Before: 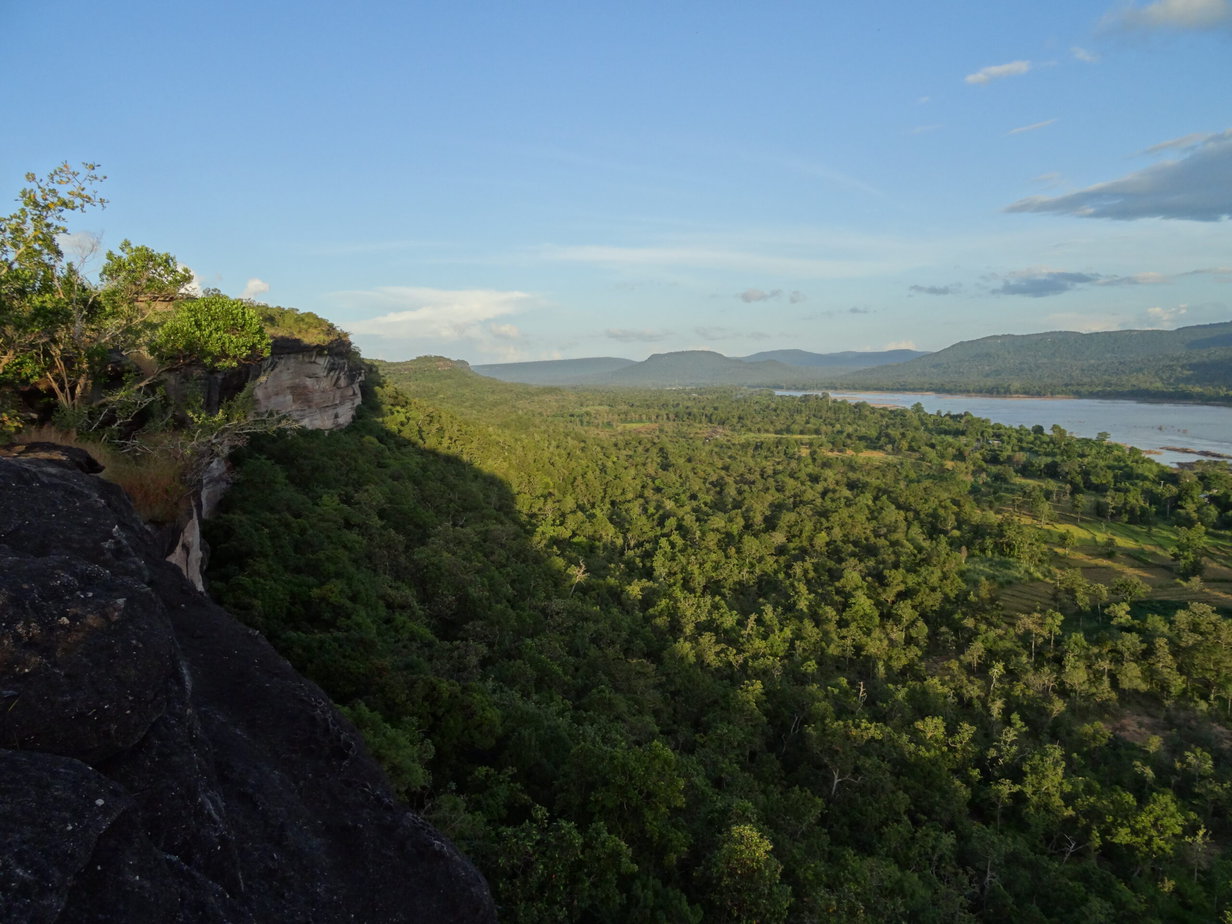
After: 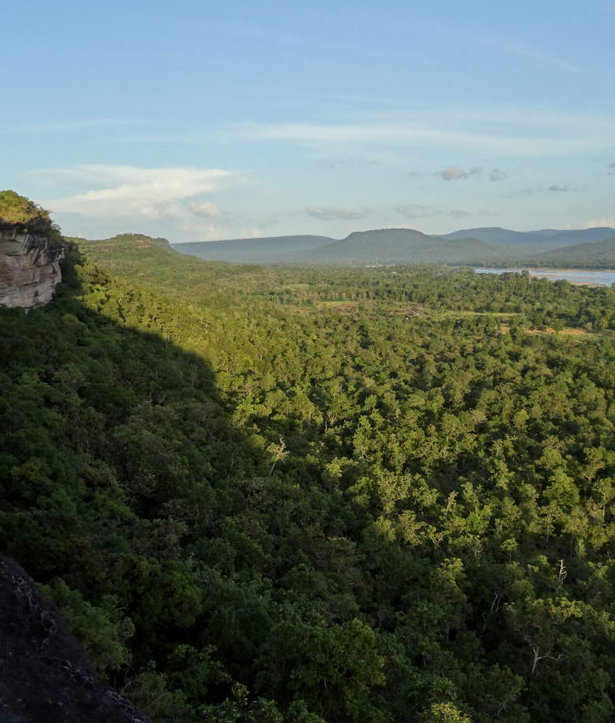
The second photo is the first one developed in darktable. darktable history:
crop and rotate: angle 0.024°, left 24.438%, top 13.23%, right 25.64%, bottom 8.564%
local contrast: mode bilateral grid, contrast 20, coarseness 50, detail 119%, midtone range 0.2
